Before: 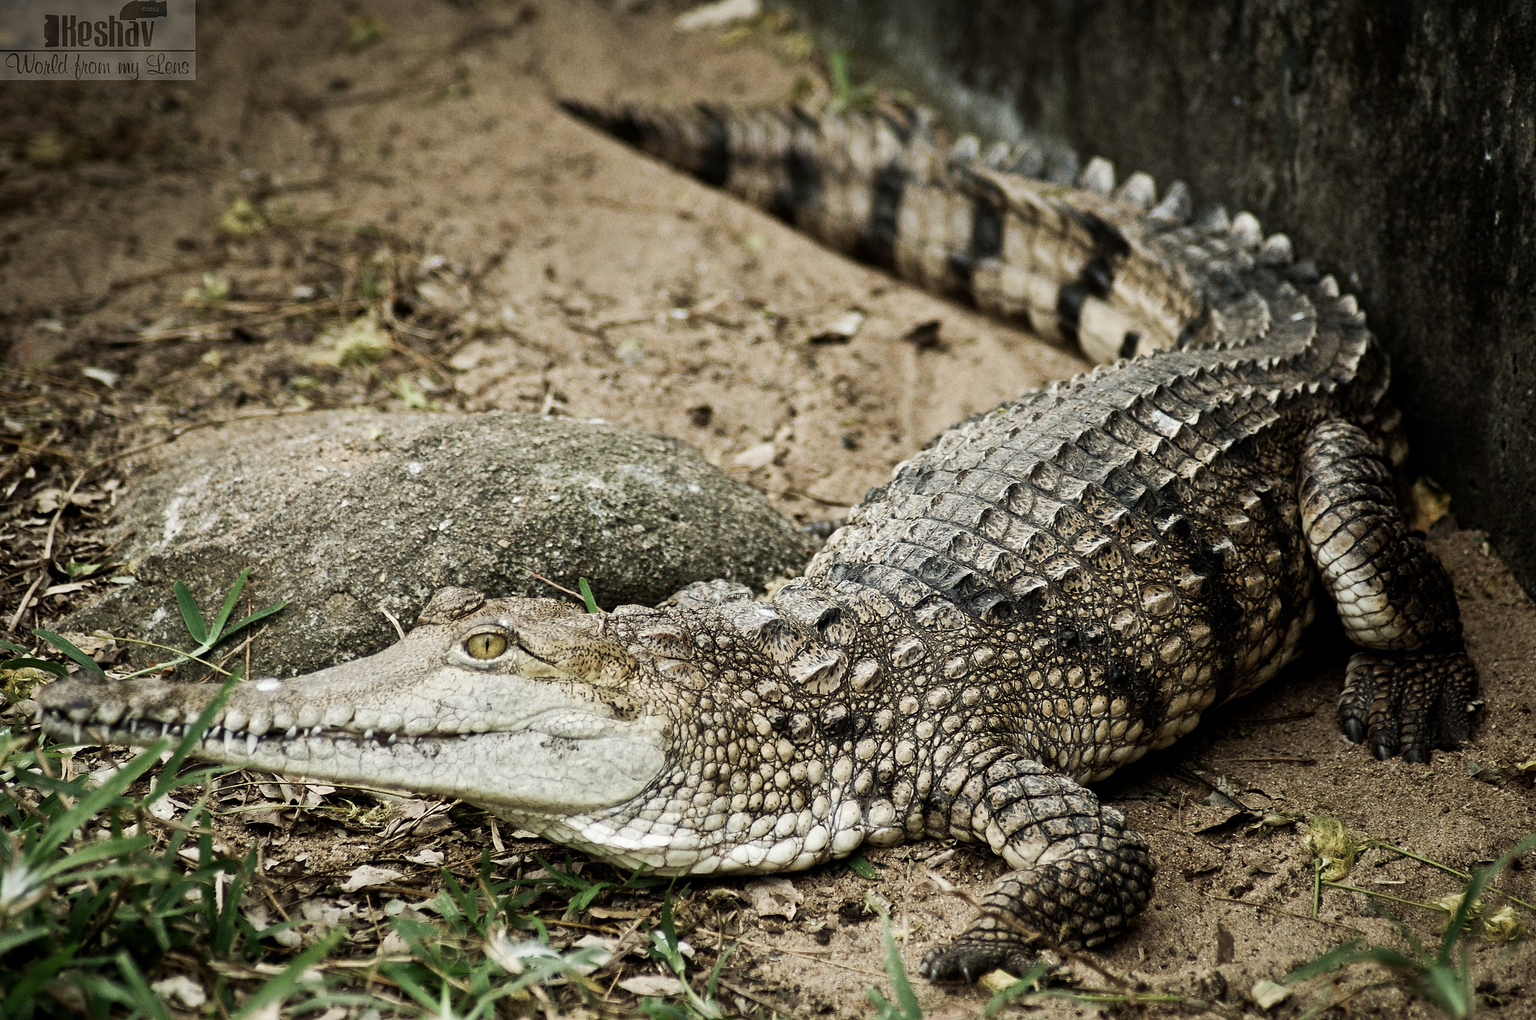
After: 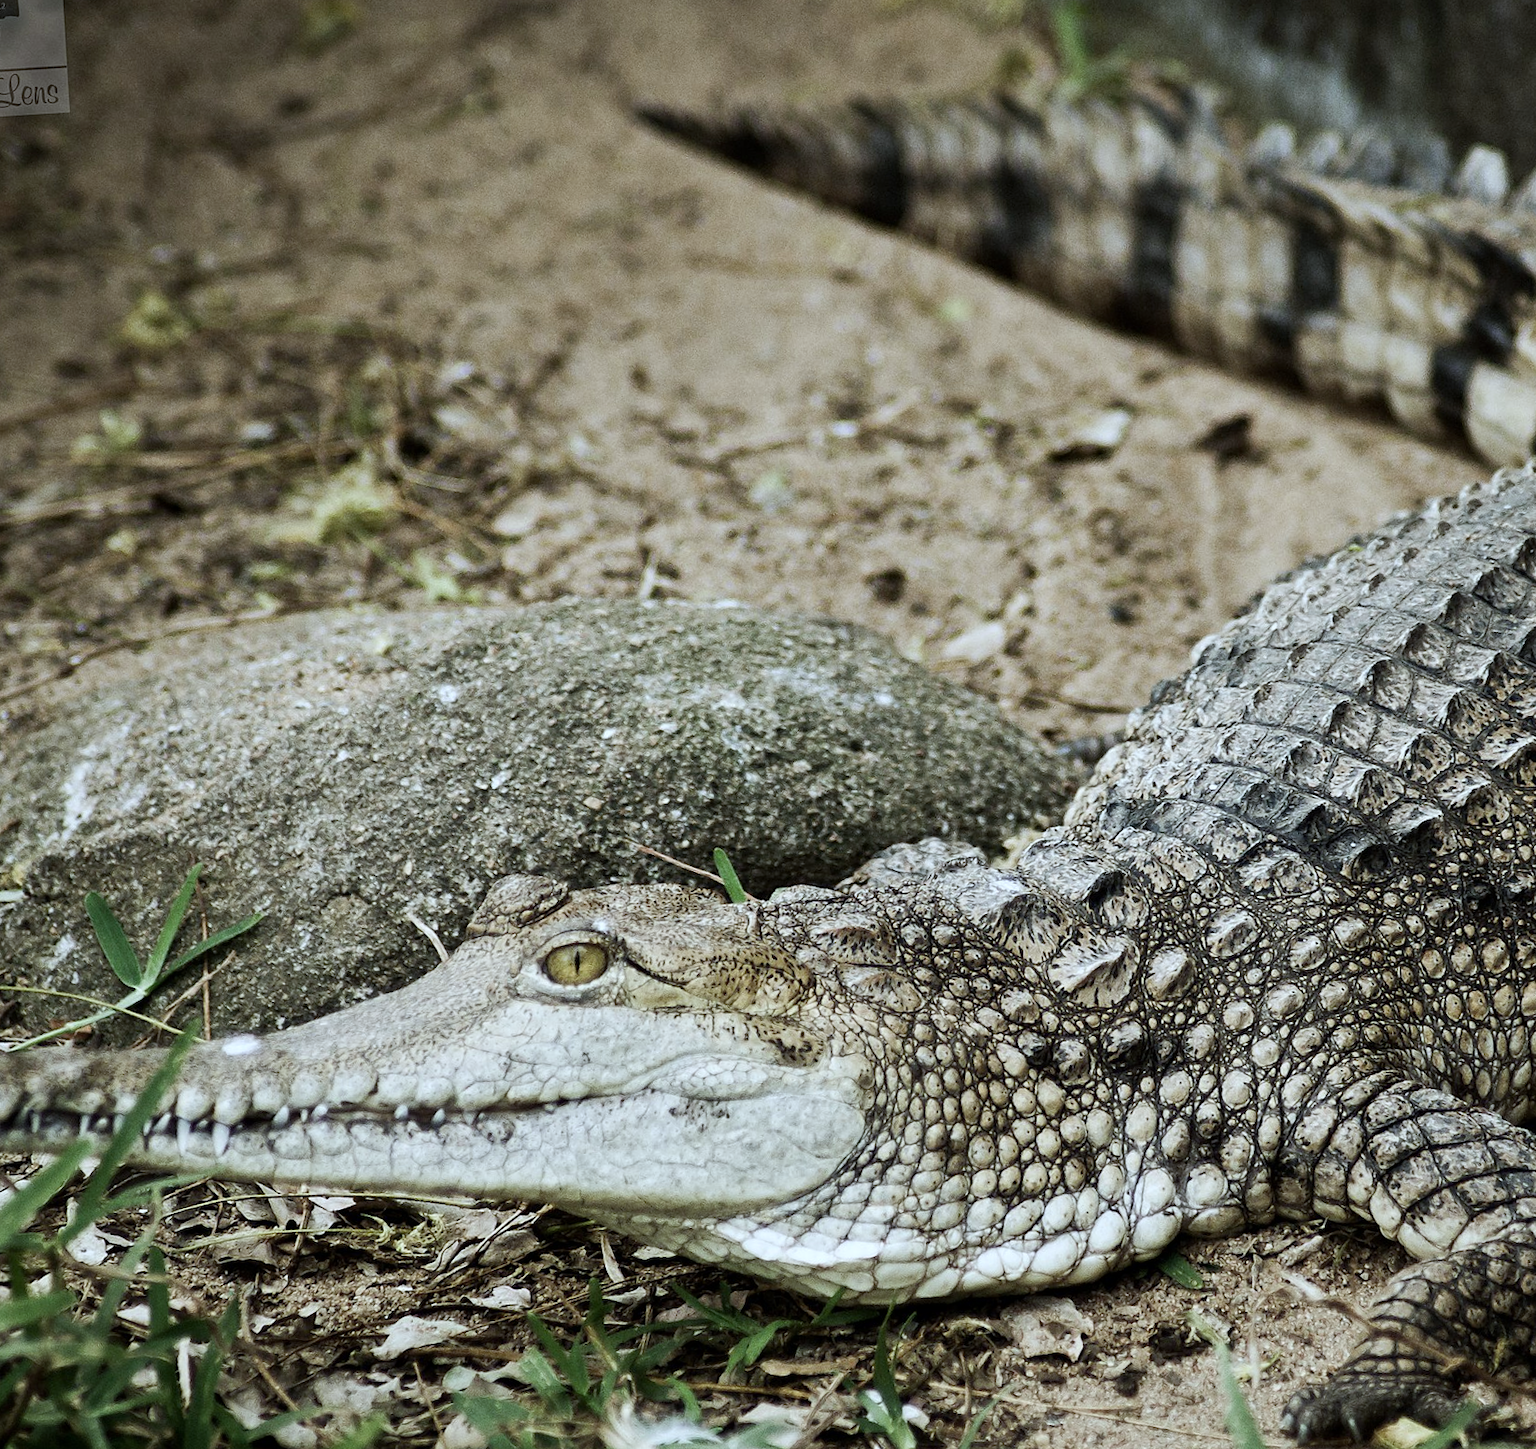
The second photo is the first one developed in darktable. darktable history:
color calibration: x 0.342, y 0.356, temperature 5122 K
crop and rotate: left 6.617%, right 26.717%
rotate and perspective: rotation -3.52°, crop left 0.036, crop right 0.964, crop top 0.081, crop bottom 0.919
white balance: red 0.924, blue 1.095
